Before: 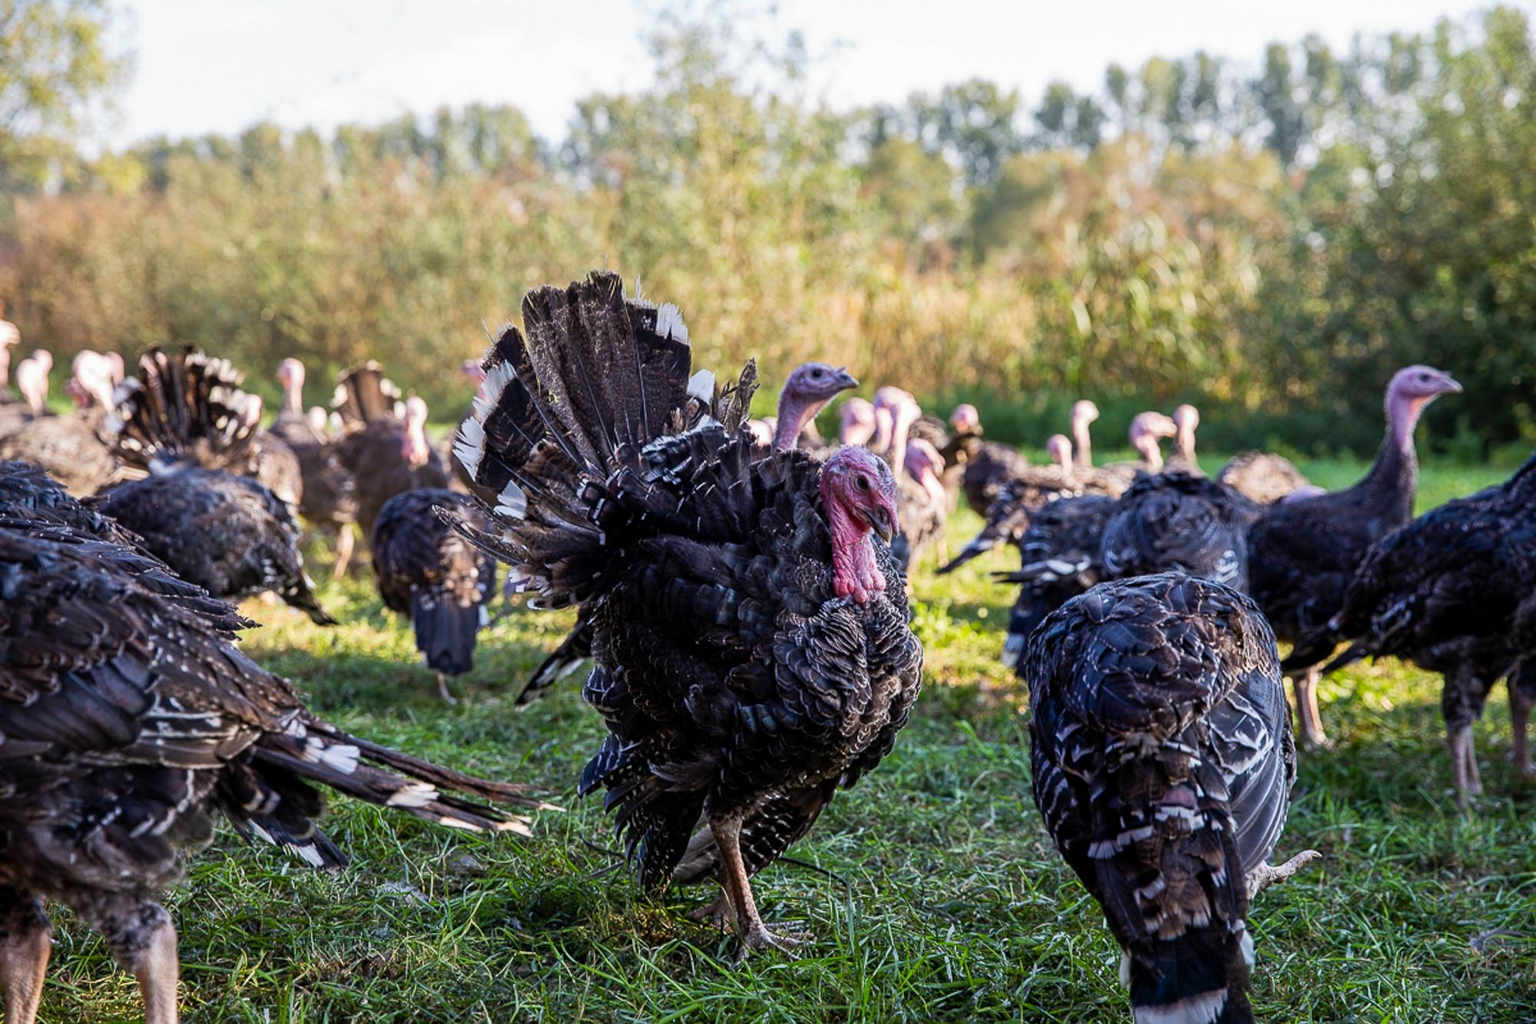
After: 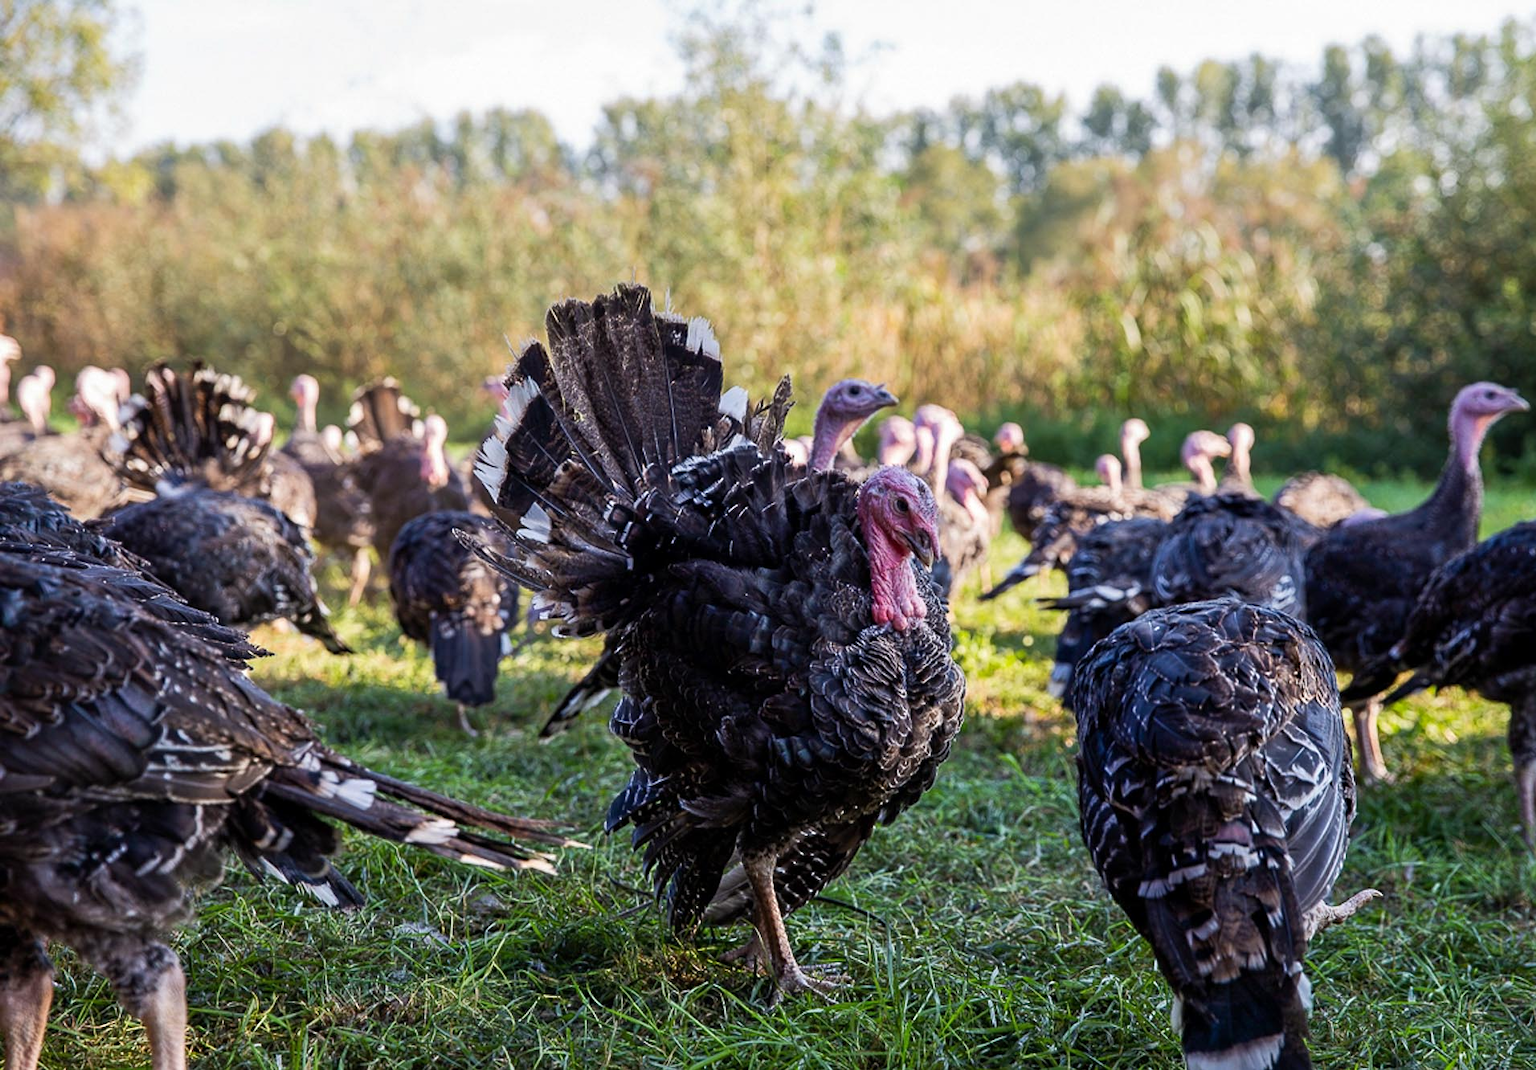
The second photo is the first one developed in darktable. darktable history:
crop: right 4.36%, bottom 0.042%
tone equalizer: edges refinement/feathering 500, mask exposure compensation -1.57 EV, preserve details no
sharpen: radius 5.289, amount 0.313, threshold 26.18
